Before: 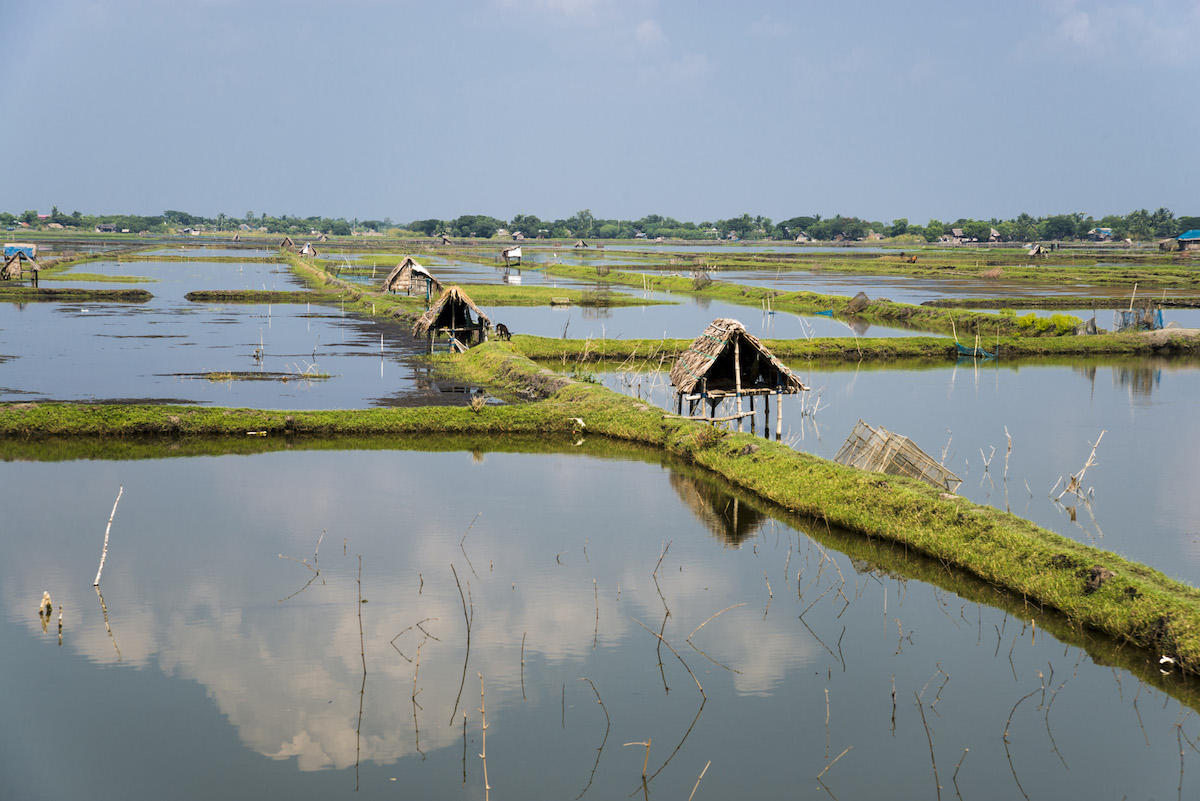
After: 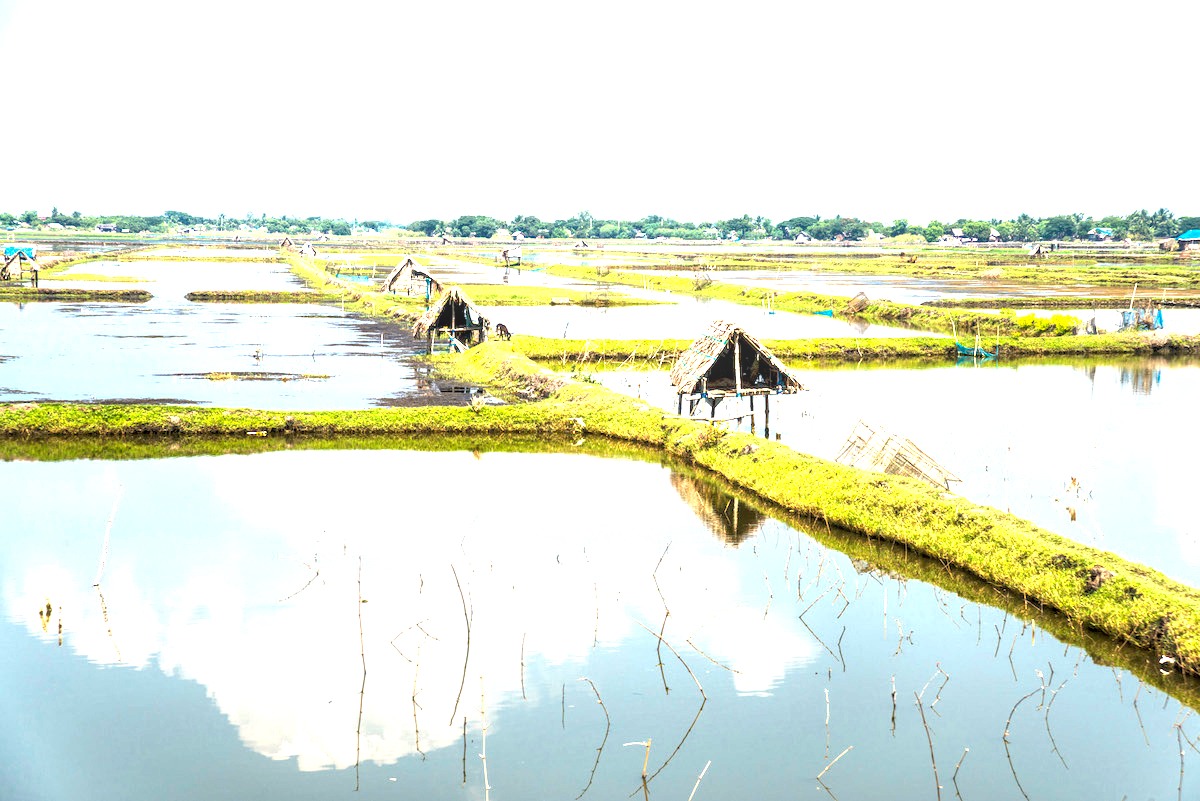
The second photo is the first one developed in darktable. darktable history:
exposure: black level correction 0, exposure 1.896 EV, compensate highlight preservation false
local contrast: detail 130%
shadows and highlights: shadows 43.16, highlights 6.74
